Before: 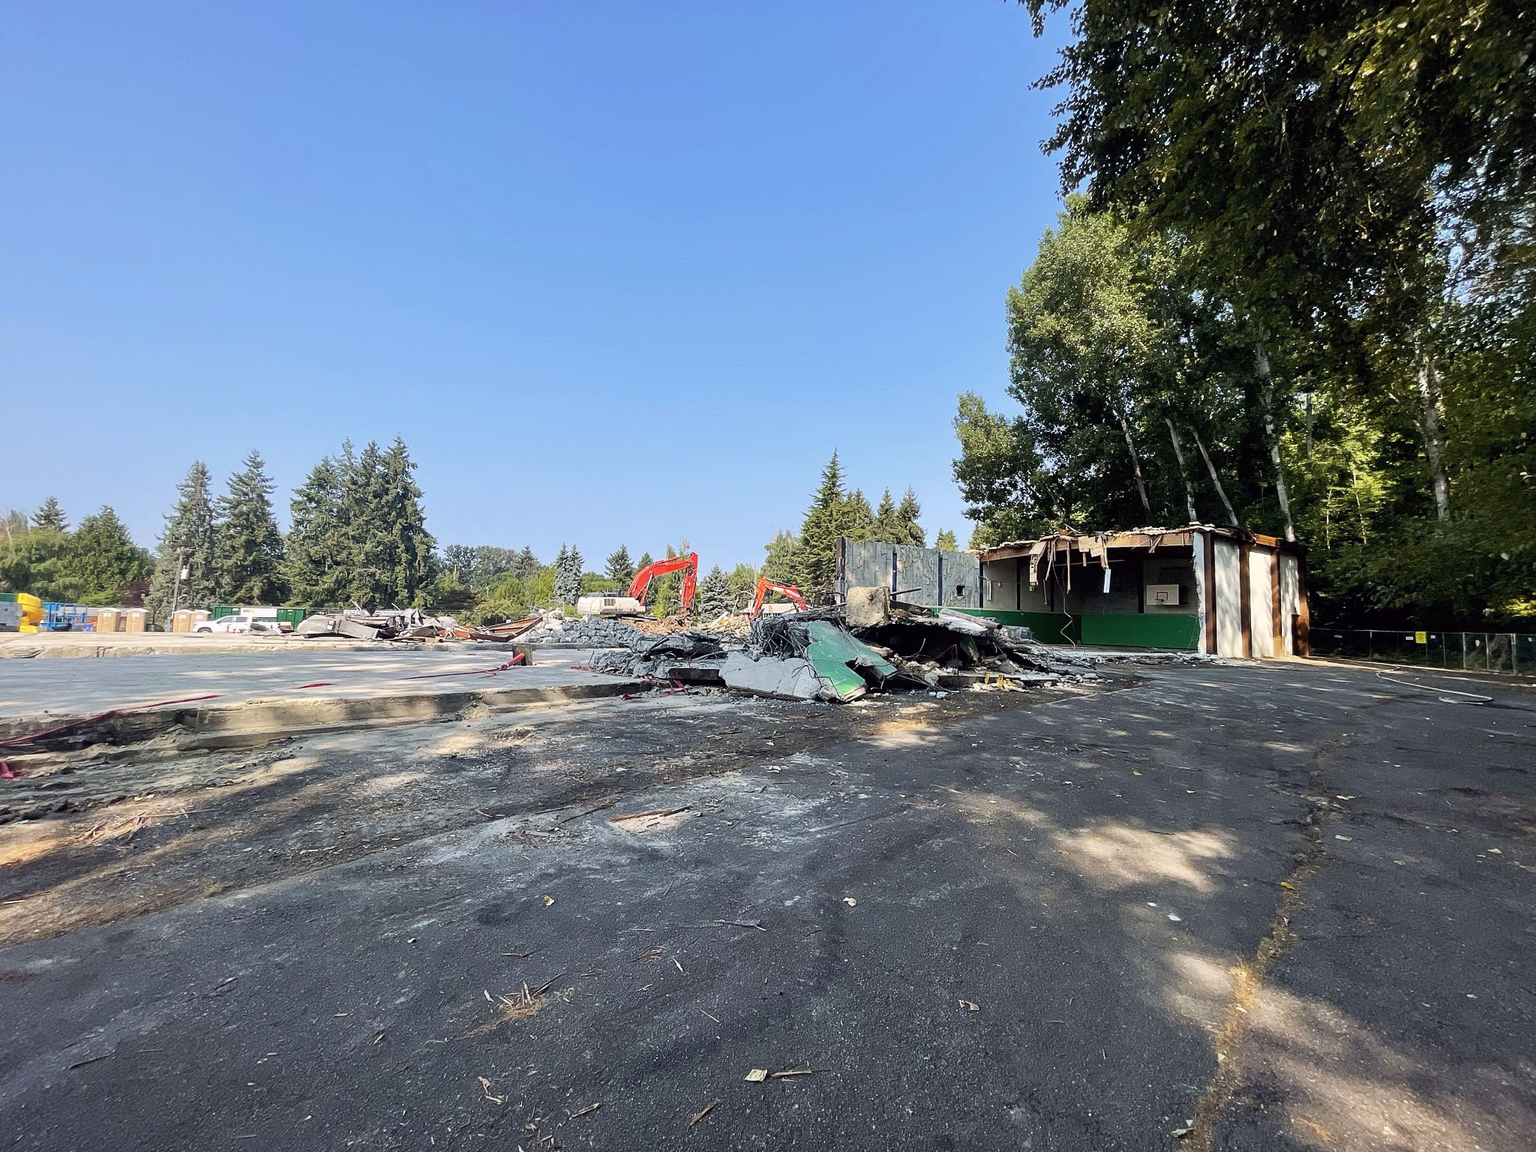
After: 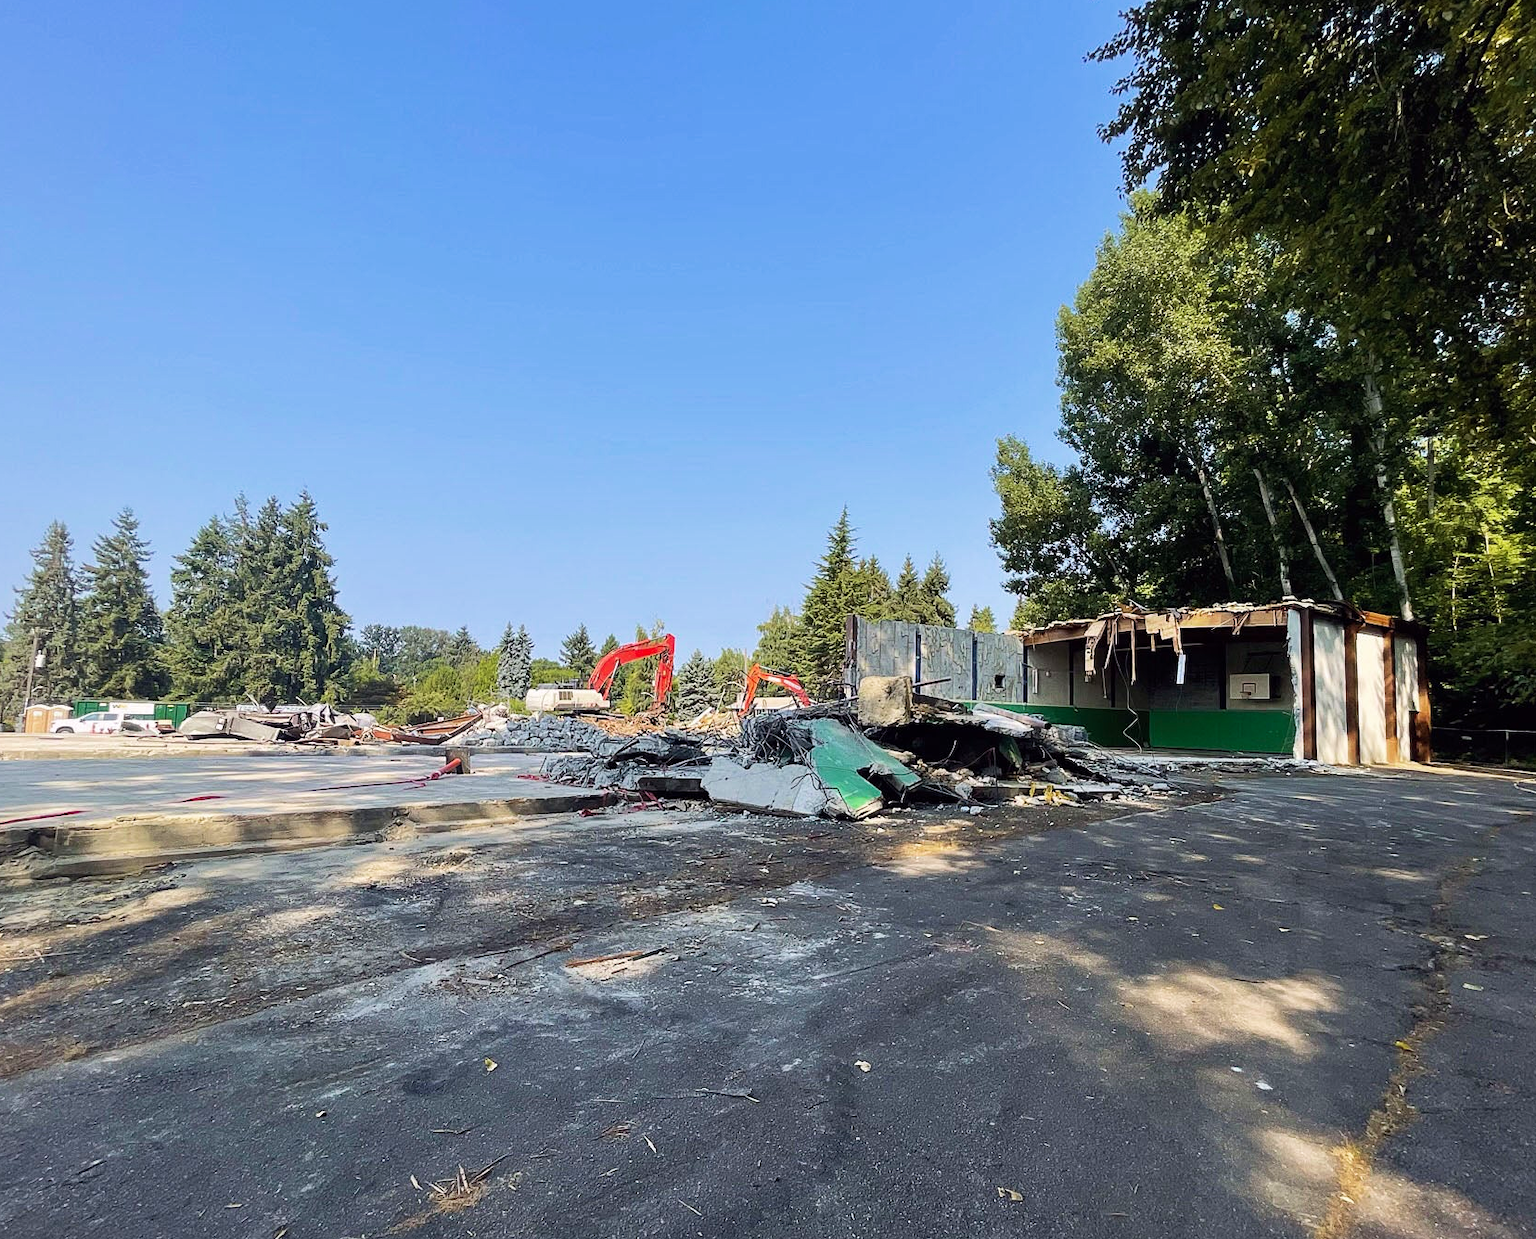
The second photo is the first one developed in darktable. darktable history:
vibrance: vibrance 50%
crop: left 9.929%, top 3.475%, right 9.188%, bottom 9.529%
velvia: on, module defaults
